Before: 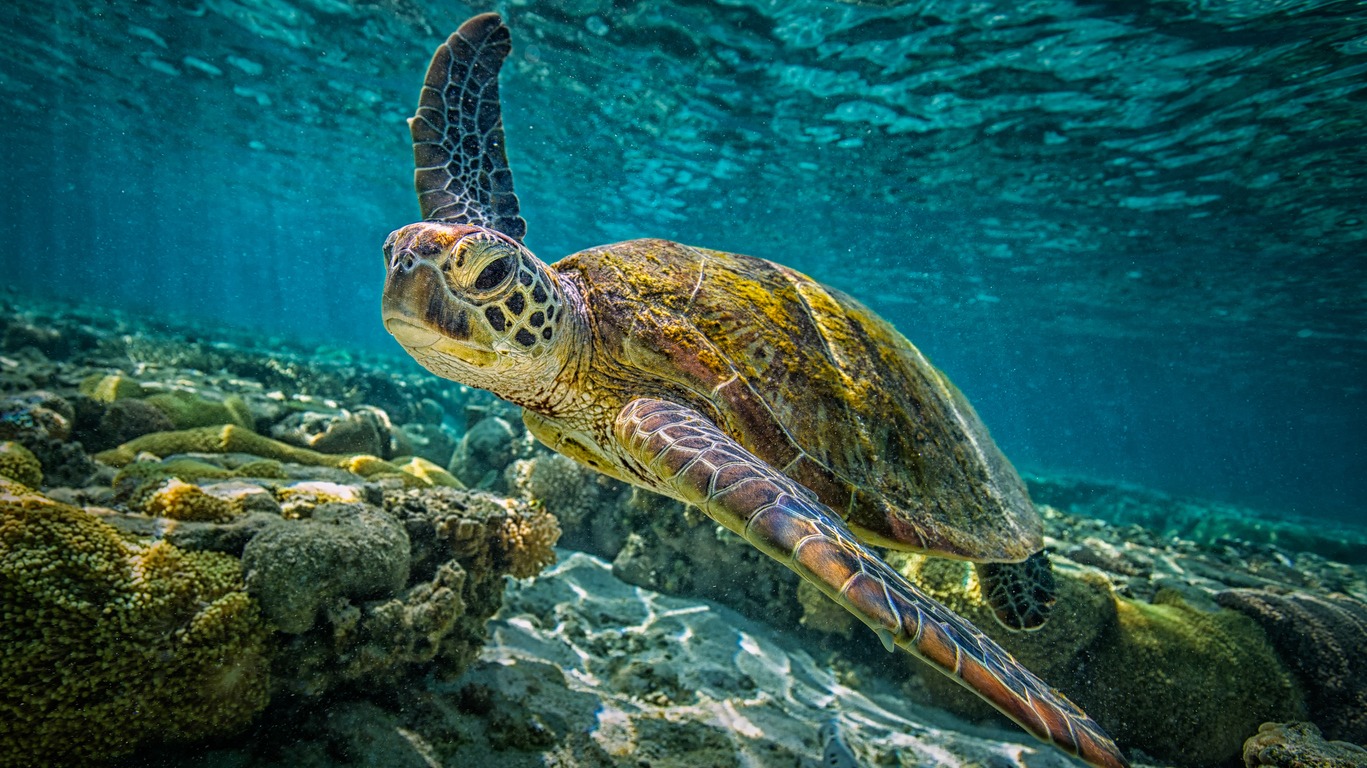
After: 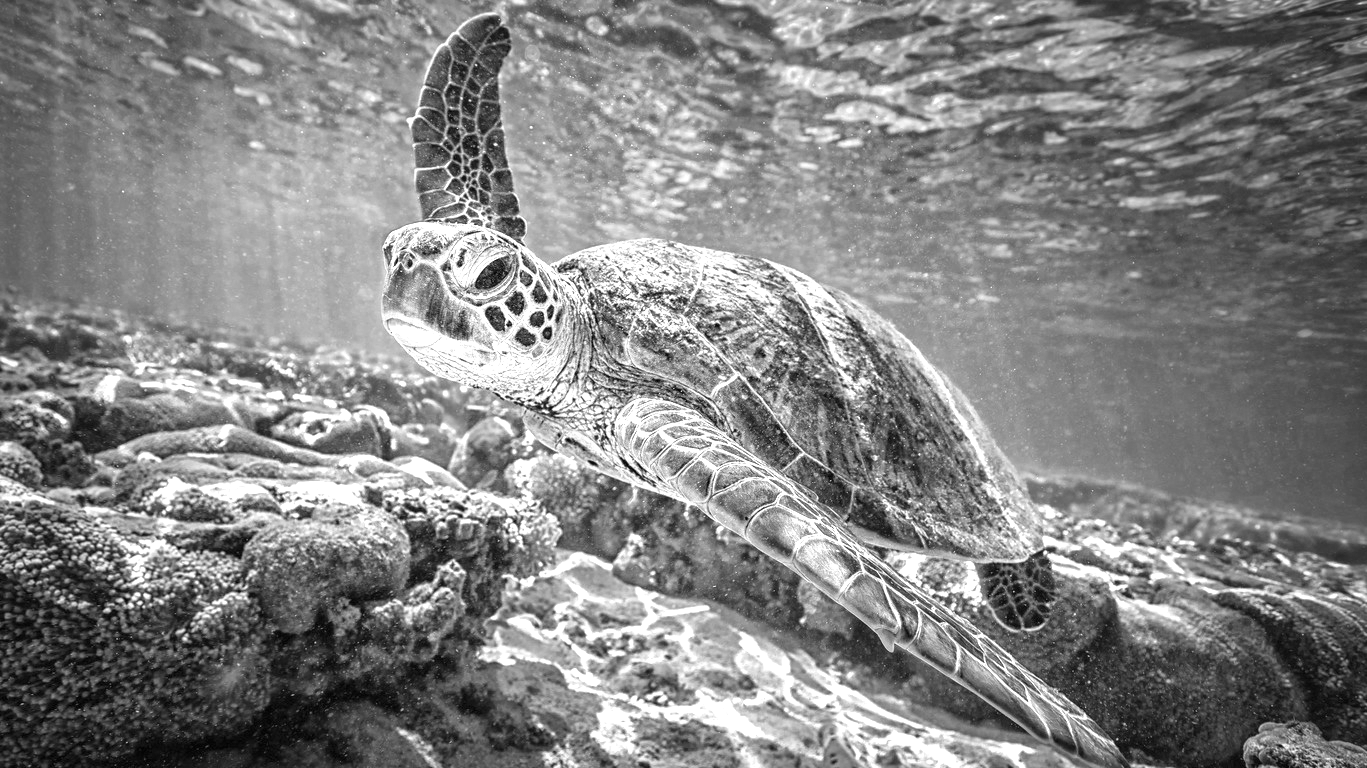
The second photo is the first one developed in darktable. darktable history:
monochrome: on, module defaults
exposure: black level correction 0, exposure 1.45 EV, compensate exposure bias true, compensate highlight preservation false
white balance: red 1, blue 1
